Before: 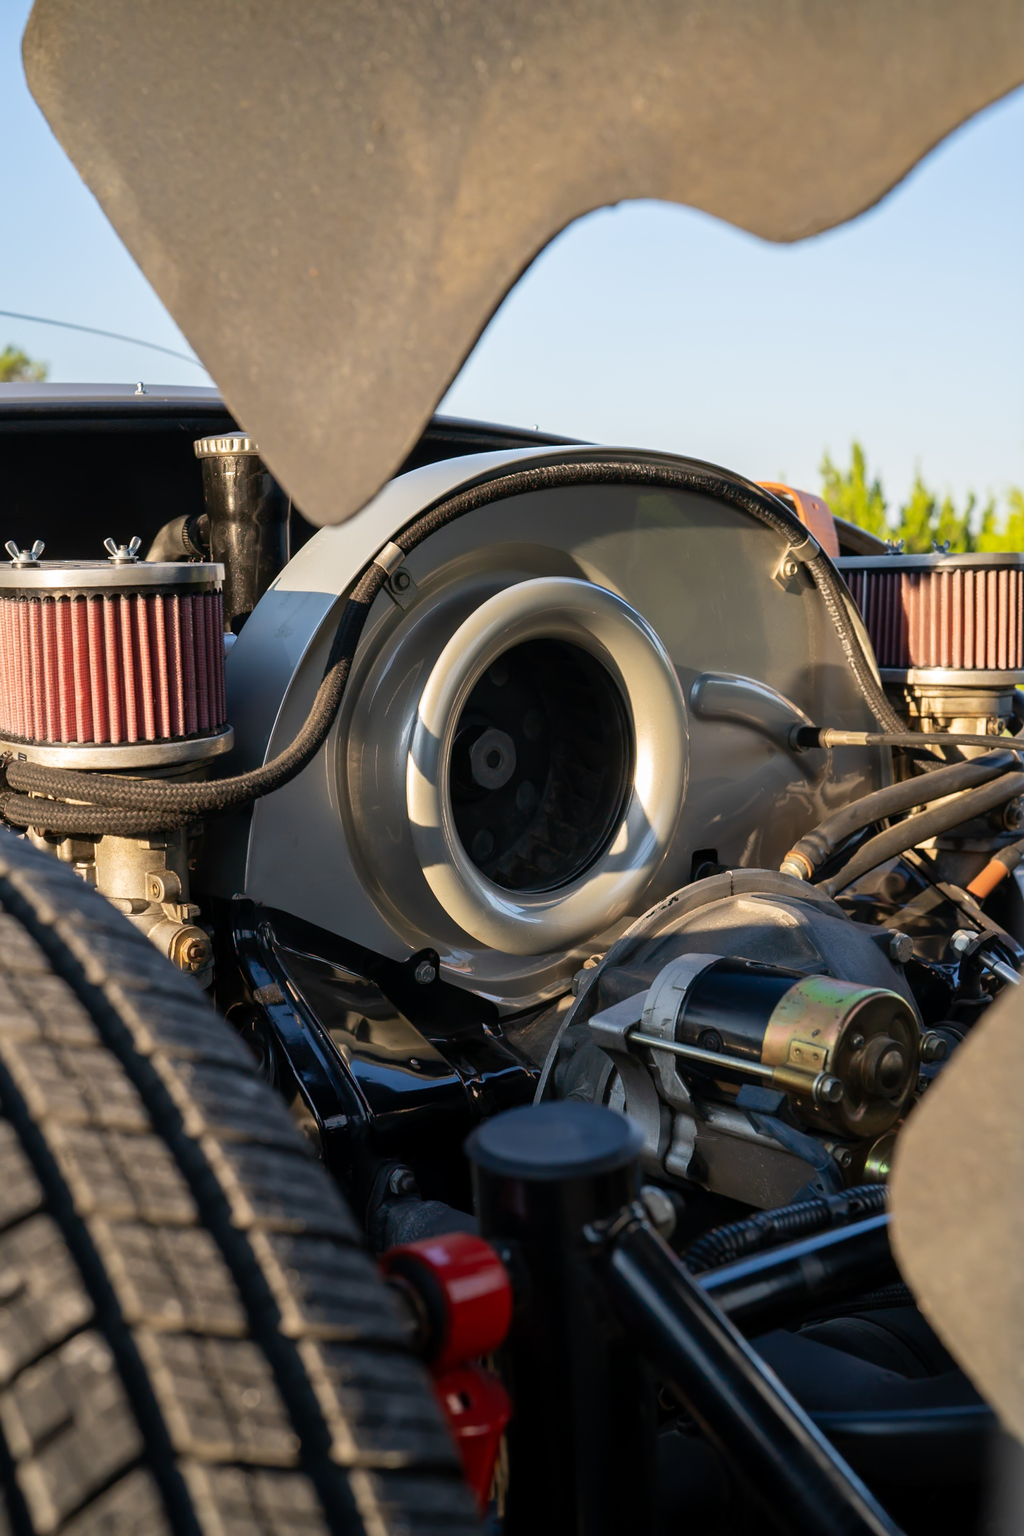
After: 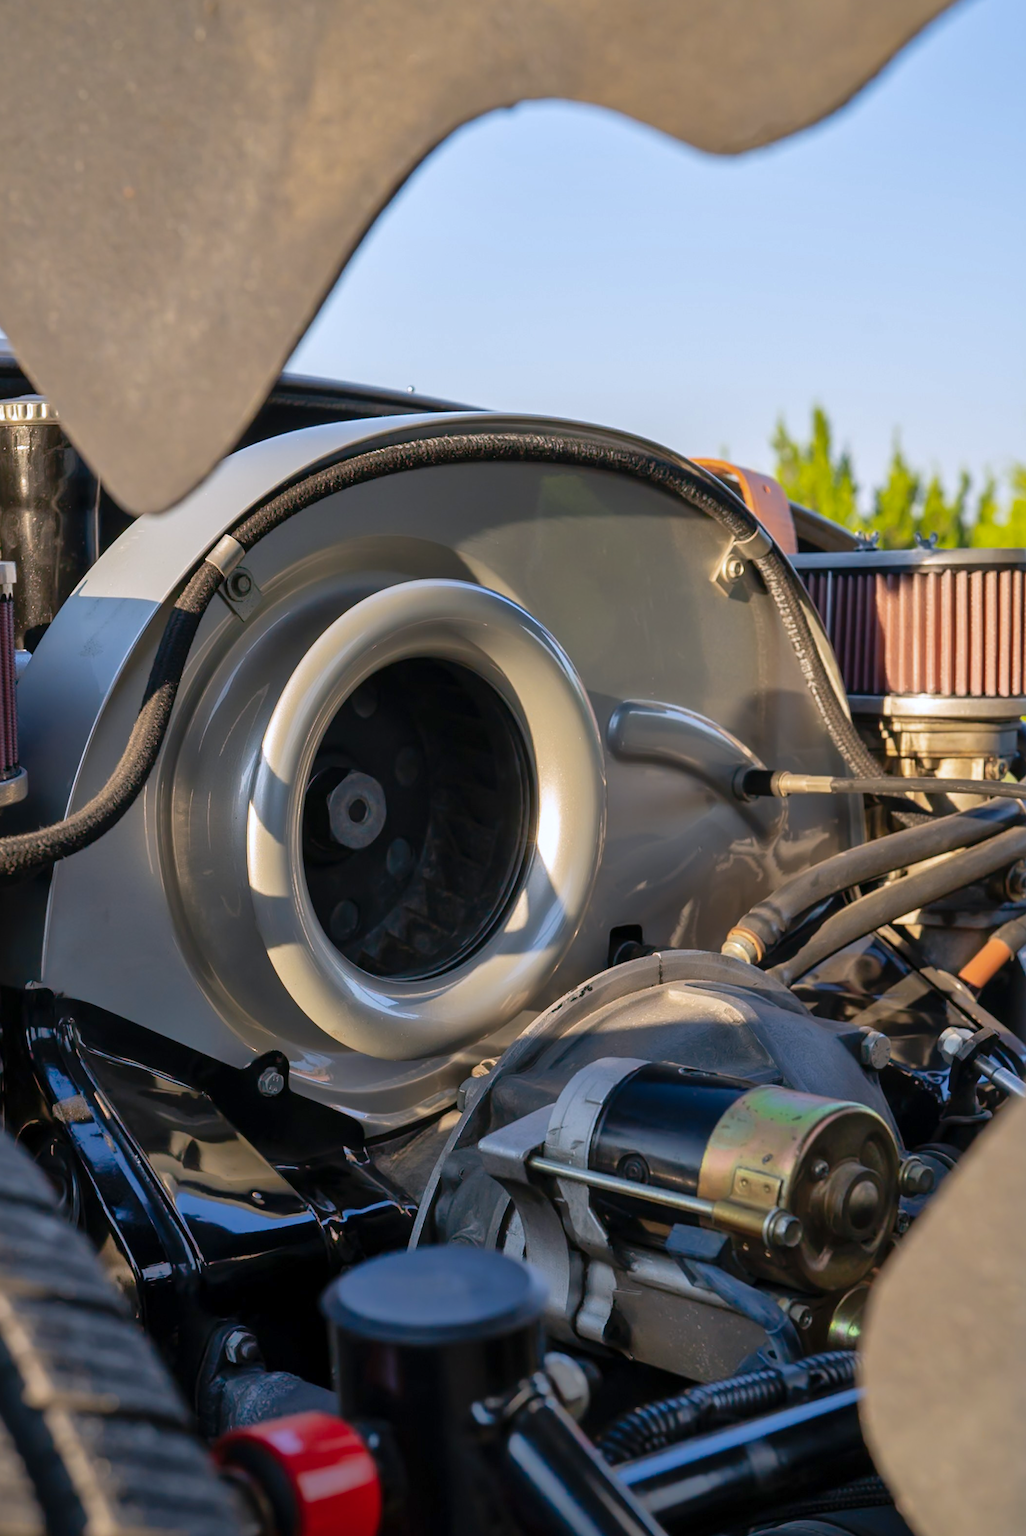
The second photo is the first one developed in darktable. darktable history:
white balance: red 0.984, blue 1.059
crop and rotate: left 20.74%, top 7.912%, right 0.375%, bottom 13.378%
shadows and highlights: on, module defaults
